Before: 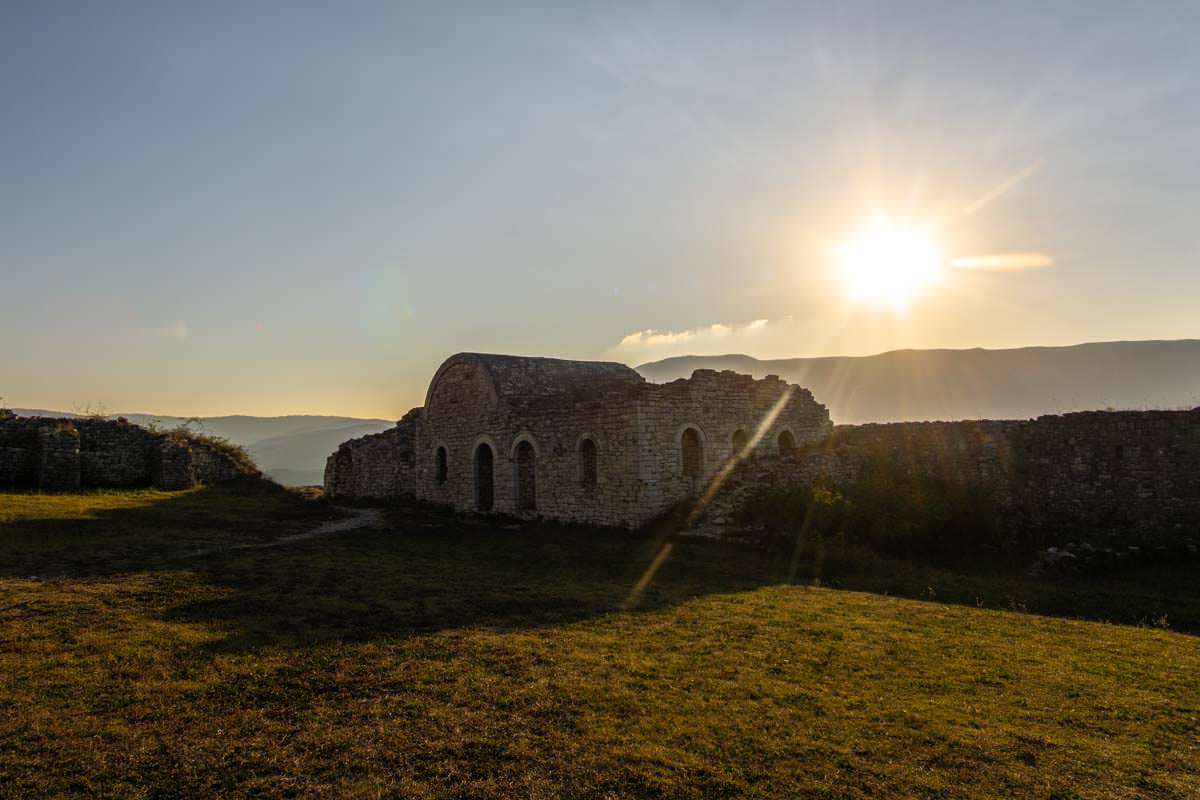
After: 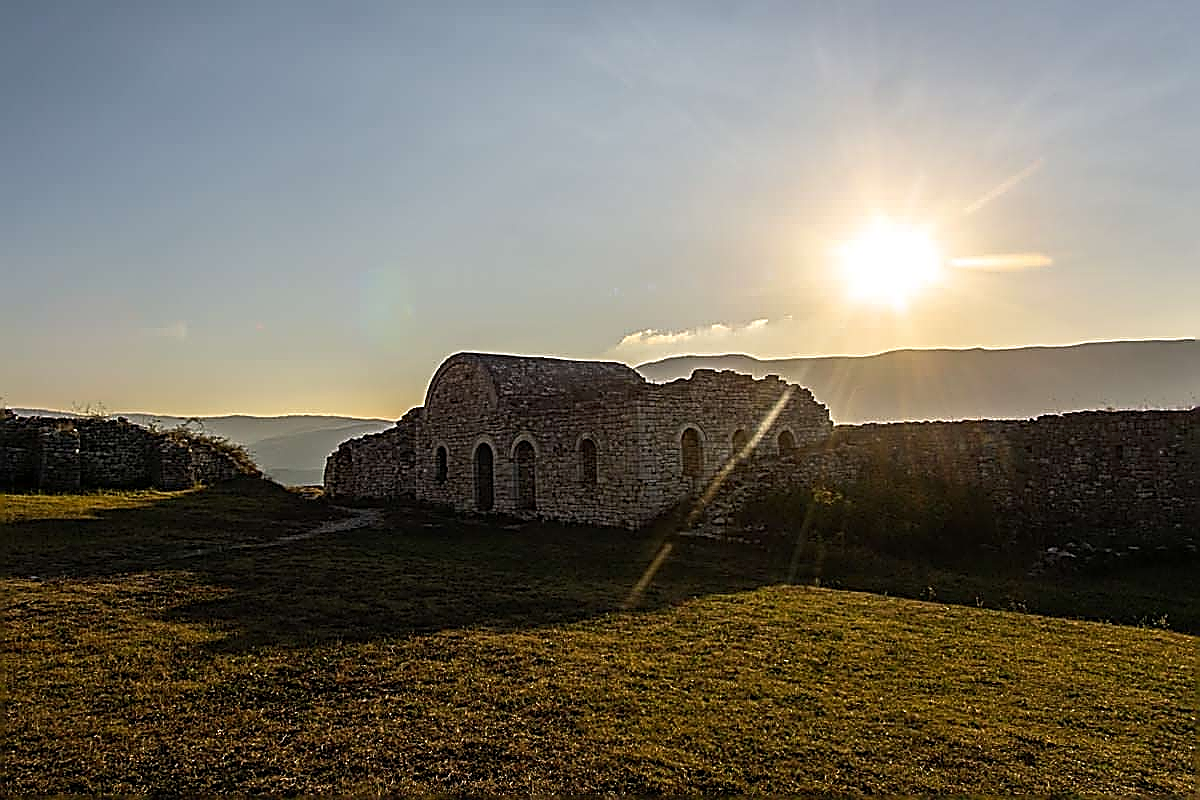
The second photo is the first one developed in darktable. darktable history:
sharpen: amount 1.993
